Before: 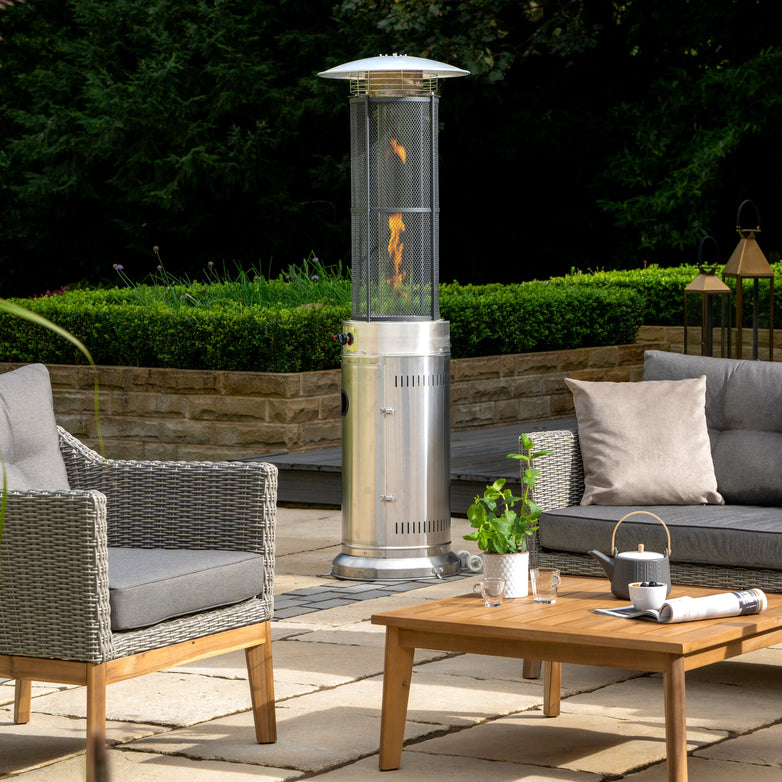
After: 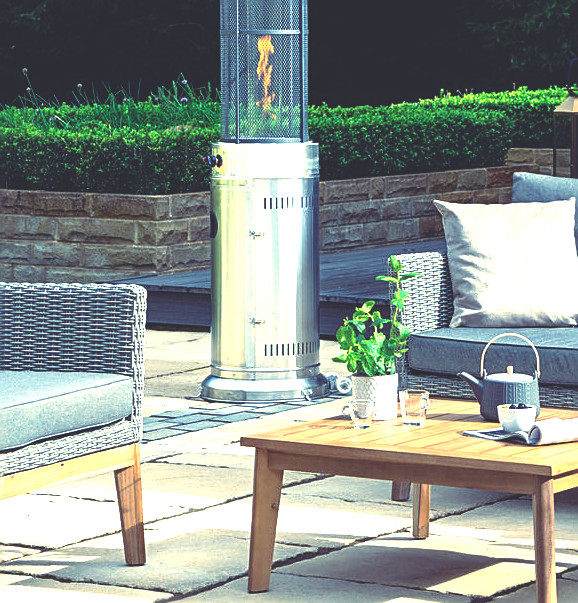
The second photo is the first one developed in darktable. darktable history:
crop: left 16.871%, top 22.857%, right 9.116%
exposure: black level correction 0, exposure 1.2 EV, compensate exposure bias true, compensate highlight preservation false
rgb curve: curves: ch0 [(0, 0.186) (0.314, 0.284) (0.576, 0.466) (0.805, 0.691) (0.936, 0.886)]; ch1 [(0, 0.186) (0.314, 0.284) (0.581, 0.534) (0.771, 0.746) (0.936, 0.958)]; ch2 [(0, 0.216) (0.275, 0.39) (1, 1)], mode RGB, independent channels, compensate middle gray true, preserve colors none
sharpen: on, module defaults
